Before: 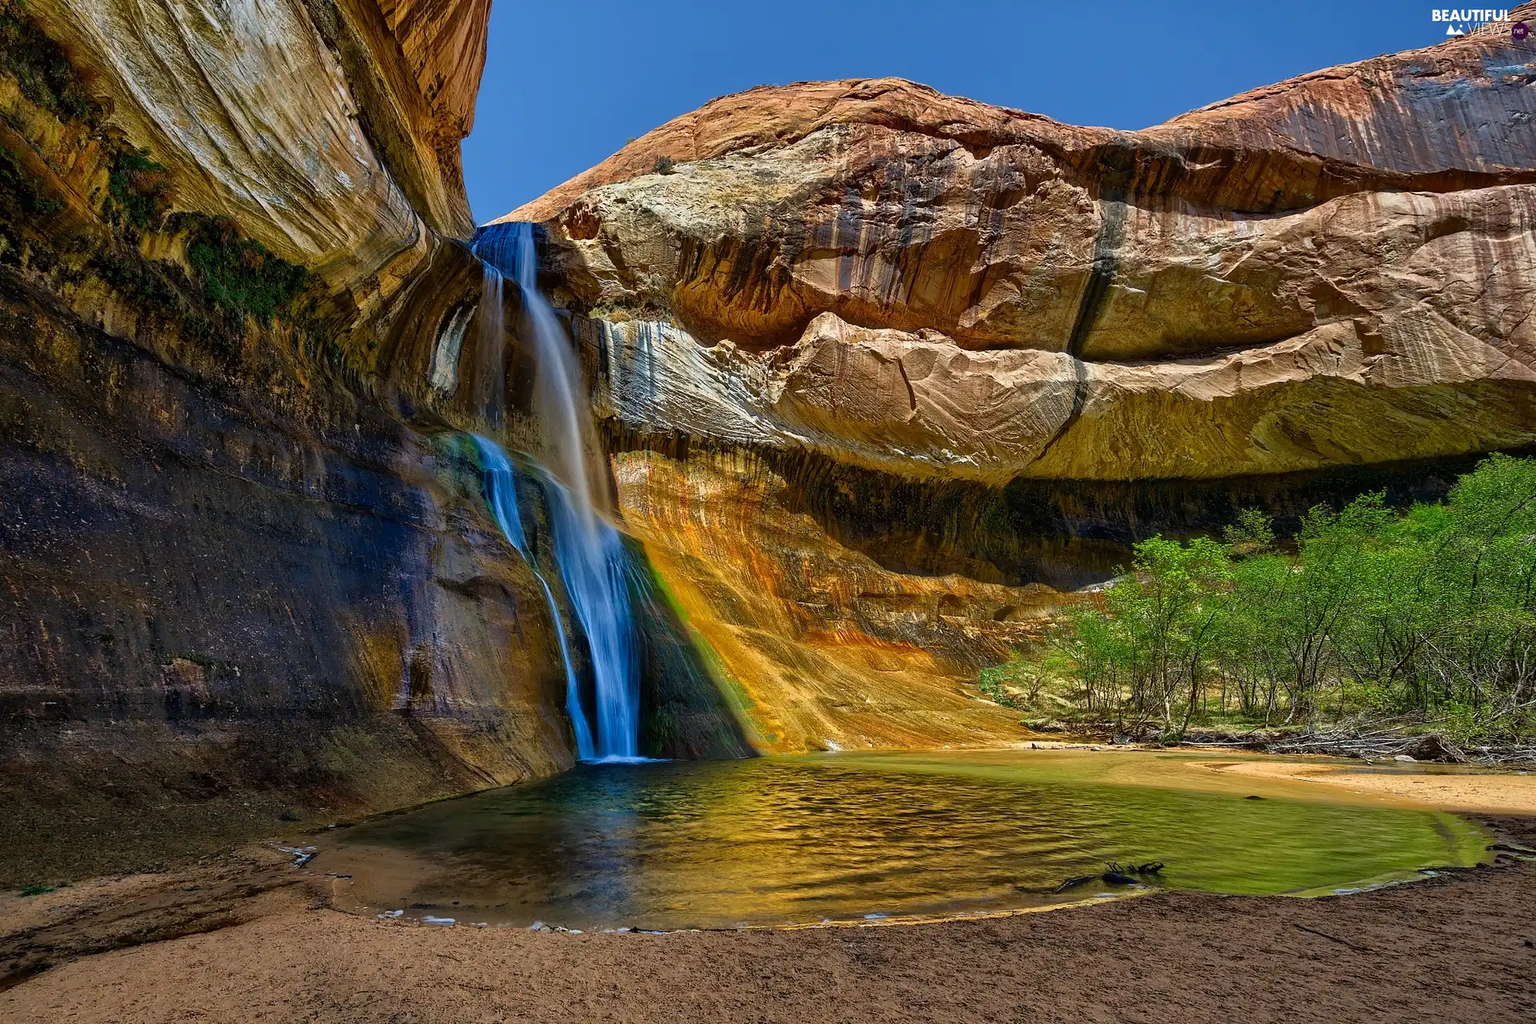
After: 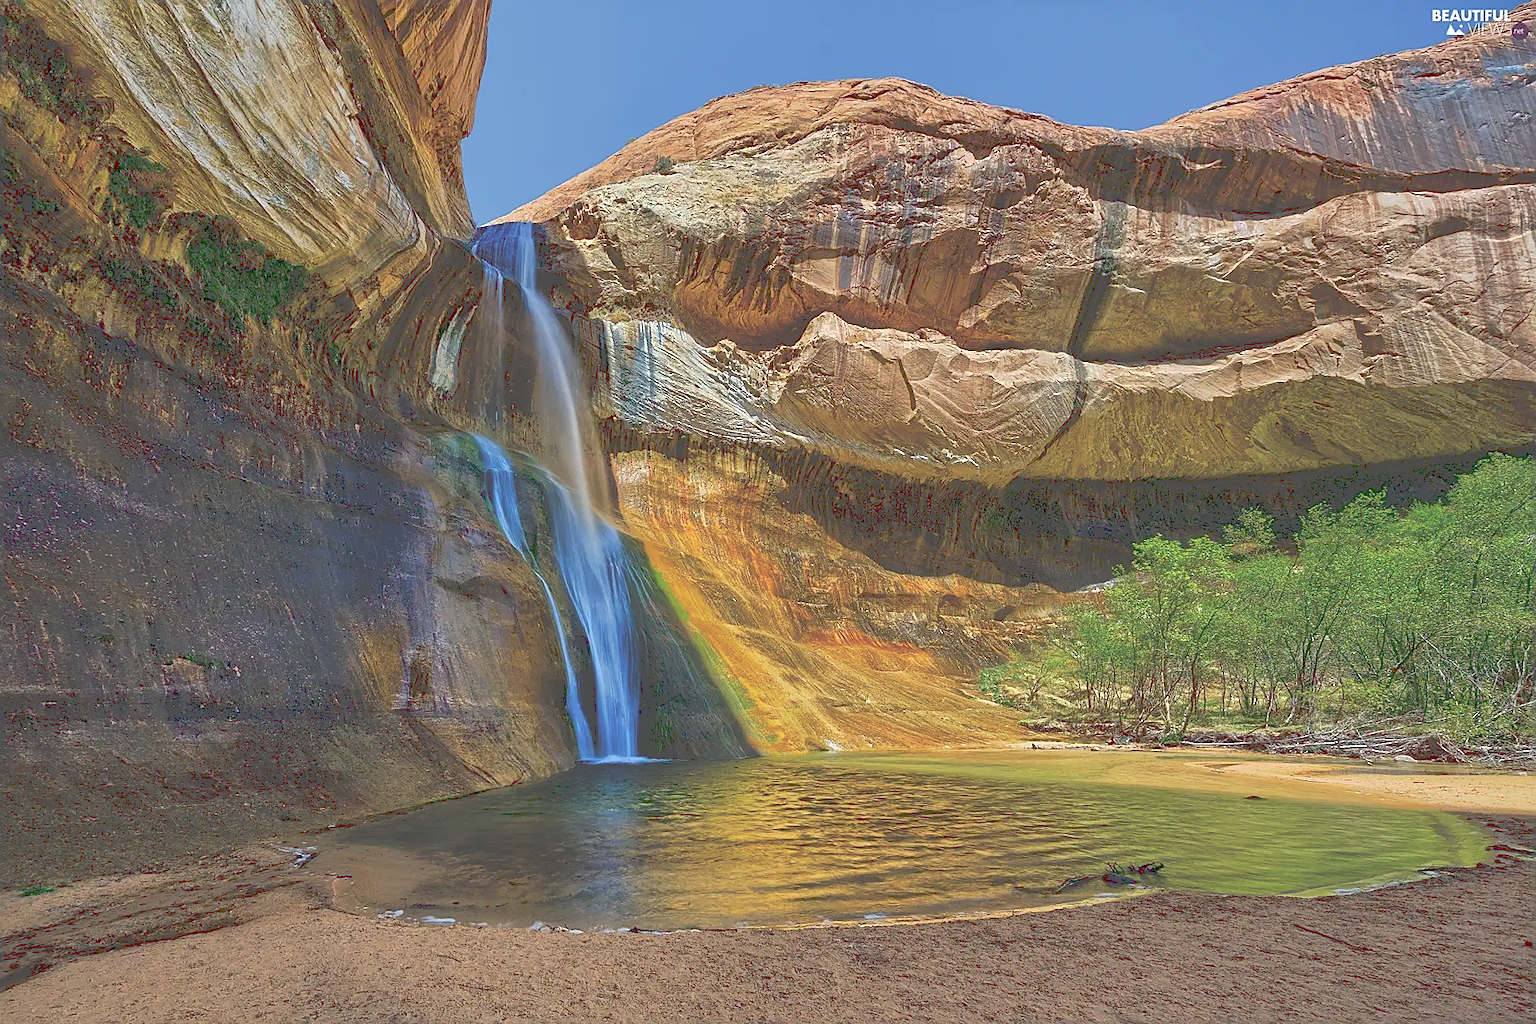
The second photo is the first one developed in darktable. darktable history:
sharpen: on, module defaults
contrast brightness saturation: contrast 0.027, brightness 0.067, saturation 0.124
tone curve: curves: ch0 [(0, 0) (0.003, 0.313) (0.011, 0.317) (0.025, 0.317) (0.044, 0.322) (0.069, 0.327) (0.1, 0.335) (0.136, 0.347) (0.177, 0.364) (0.224, 0.384) (0.277, 0.421) (0.335, 0.459) (0.399, 0.501) (0.468, 0.554) (0.543, 0.611) (0.623, 0.679) (0.709, 0.751) (0.801, 0.804) (0.898, 0.844) (1, 1)], preserve colors none
